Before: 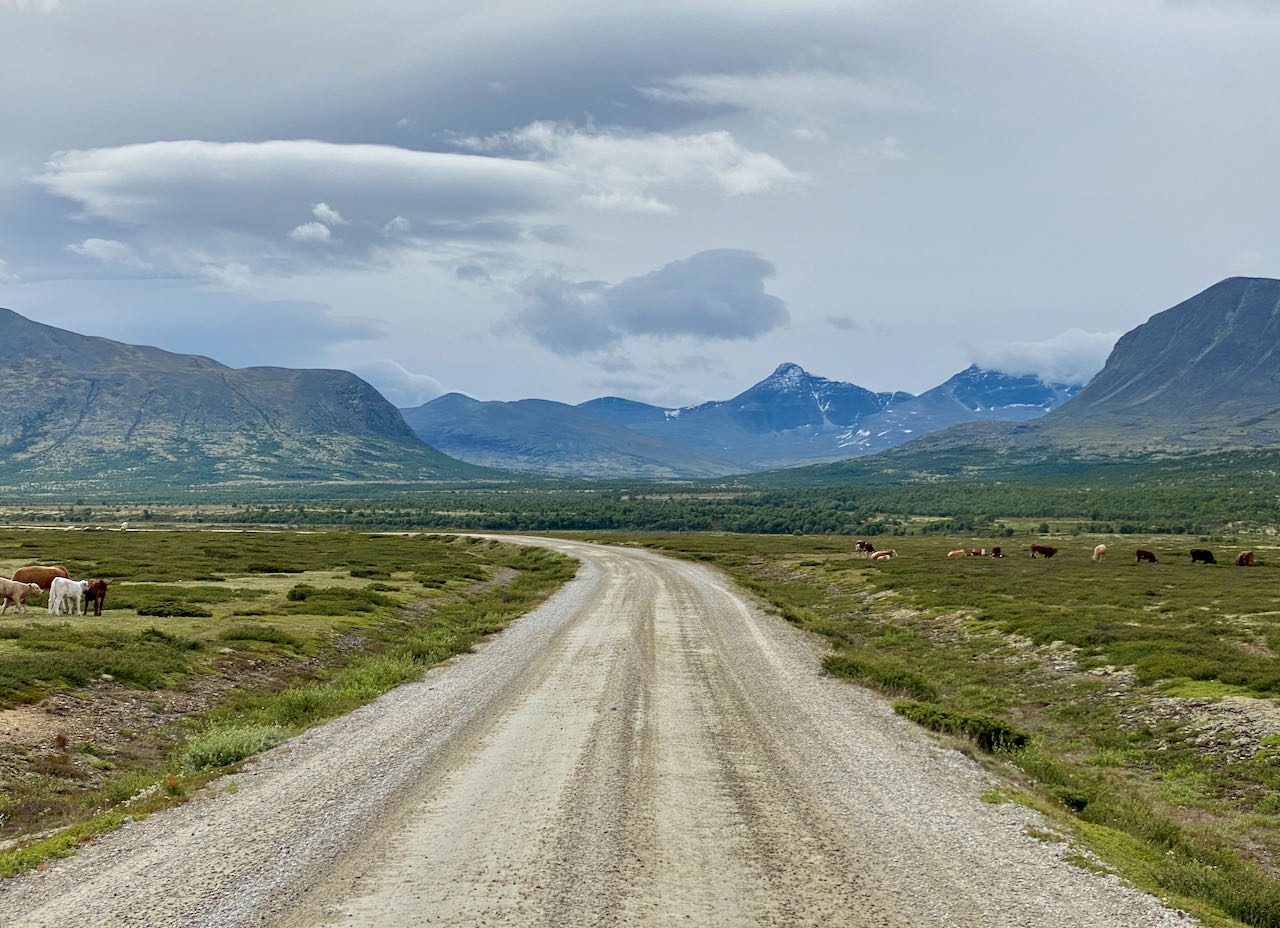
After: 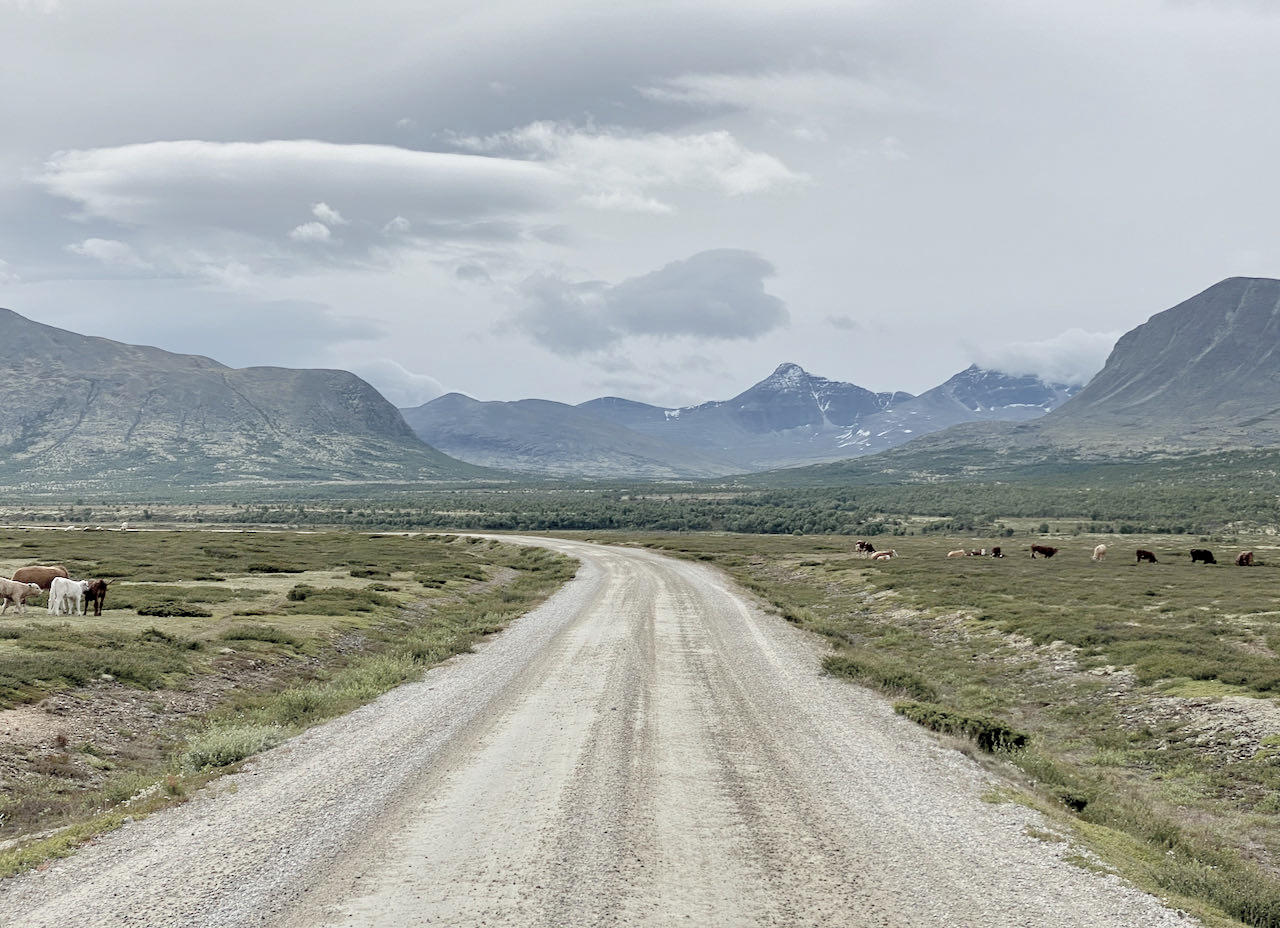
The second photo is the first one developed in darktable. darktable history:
exposure: exposure 0 EV, compensate highlight preservation false
contrast brightness saturation: brightness 0.18, saturation -0.5
rotate and perspective: crop left 0, crop top 0
